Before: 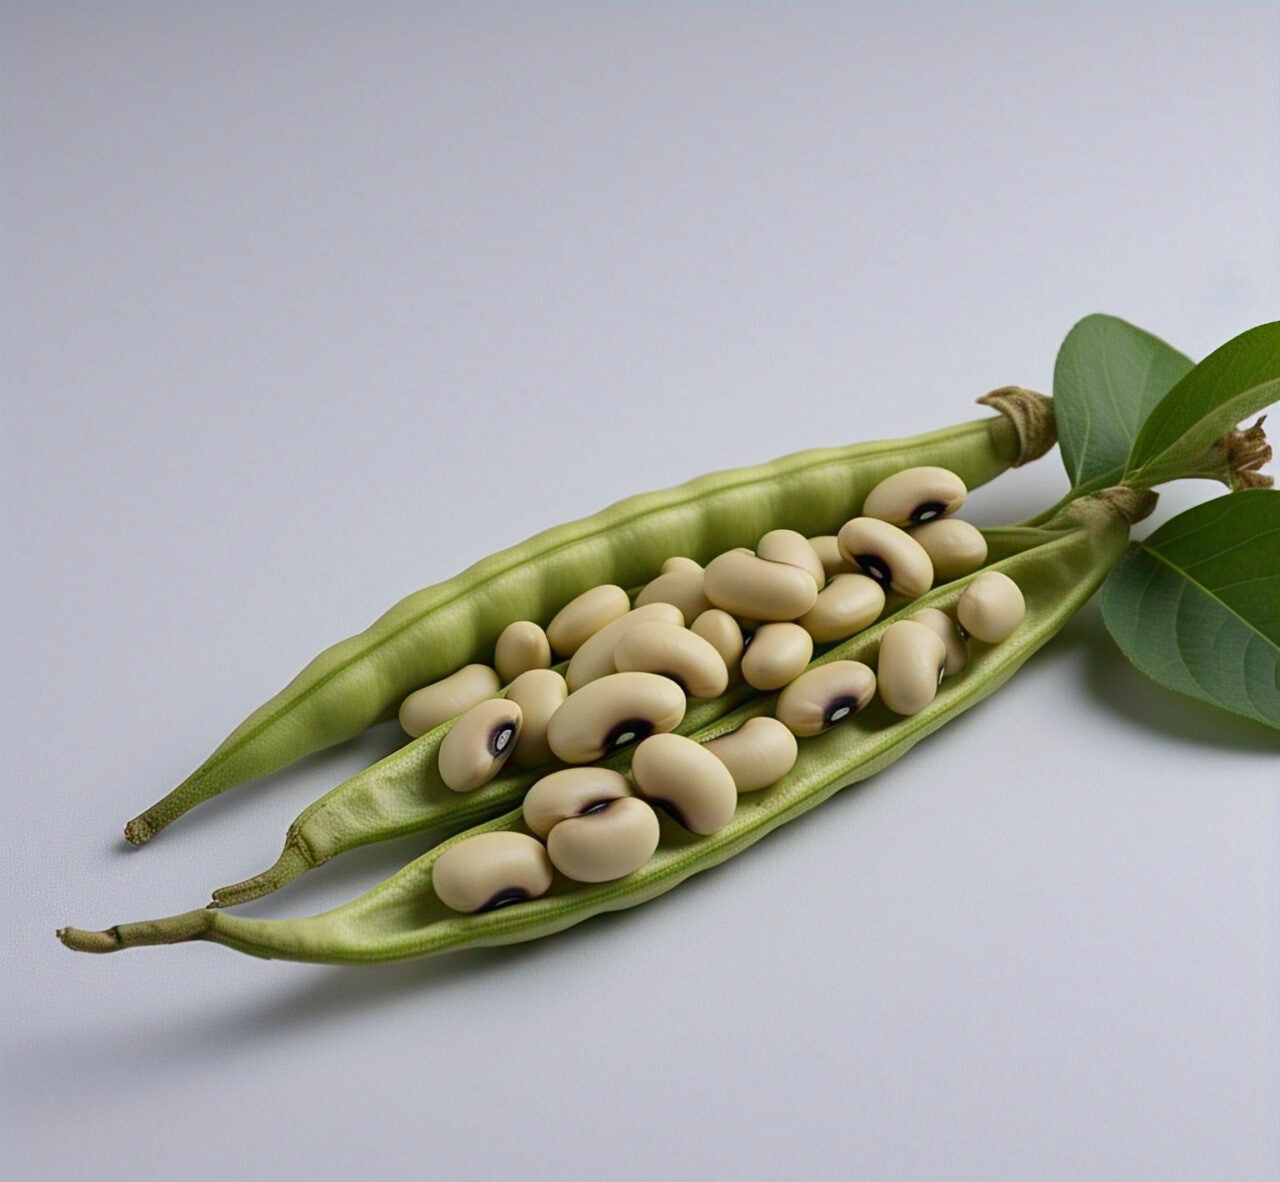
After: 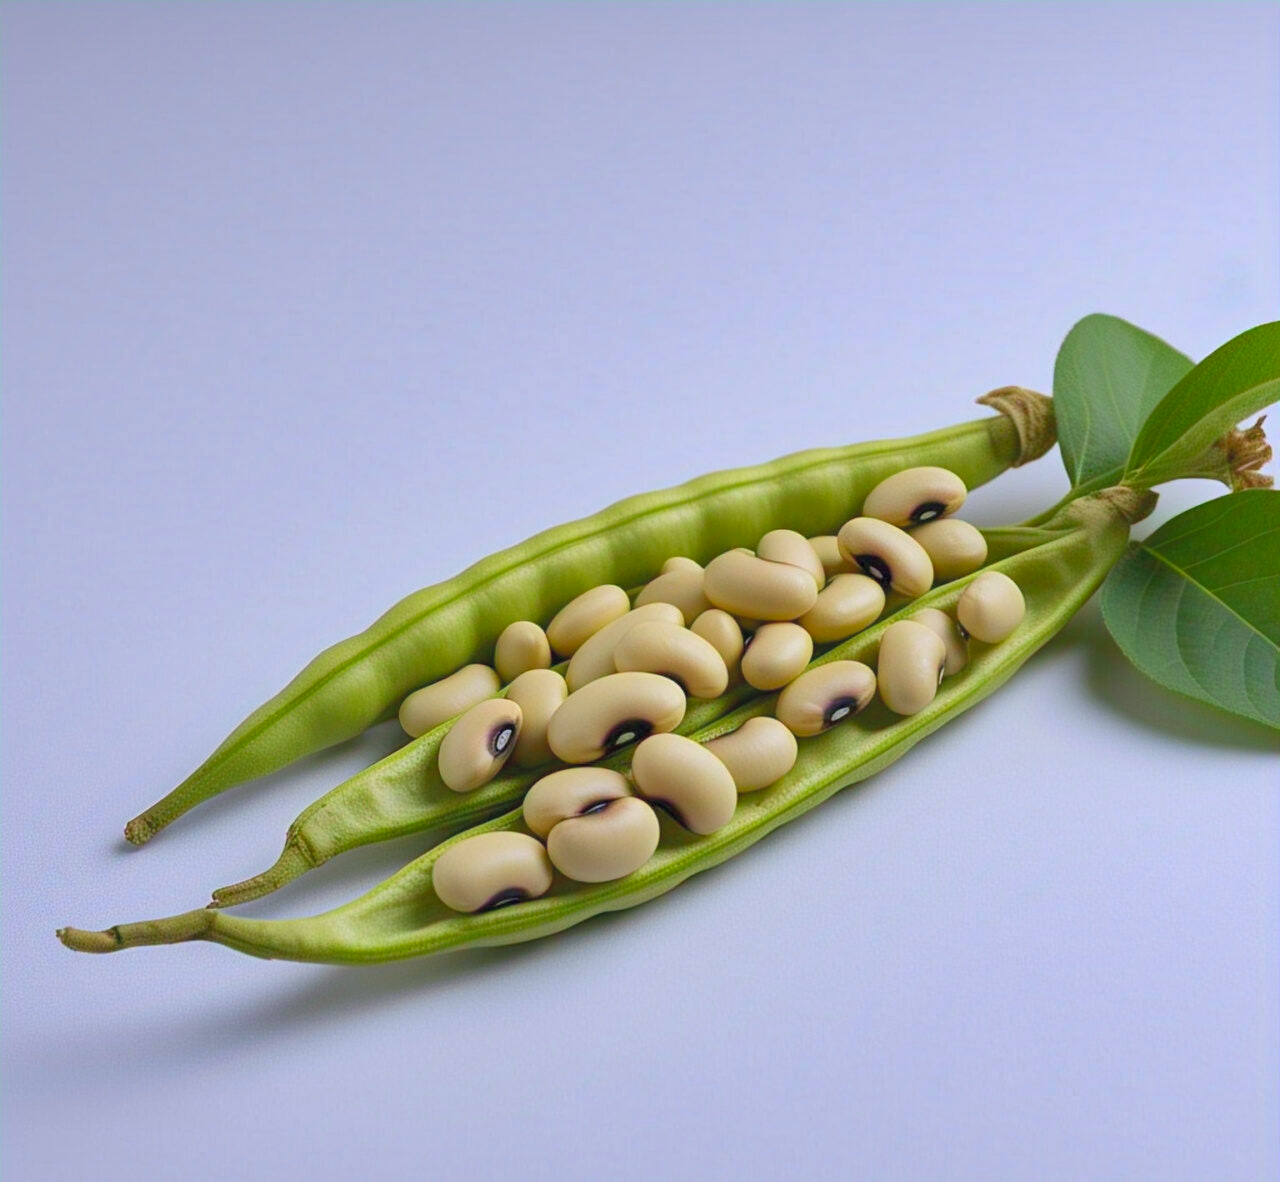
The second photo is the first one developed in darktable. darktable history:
contrast brightness saturation: contrast 0.07, brightness 0.18, saturation 0.4
tone curve: color space Lab, linked channels, preserve colors none
rotate and perspective: crop left 0, crop top 0
shadows and highlights: on, module defaults
white balance: red 0.984, blue 1.059
